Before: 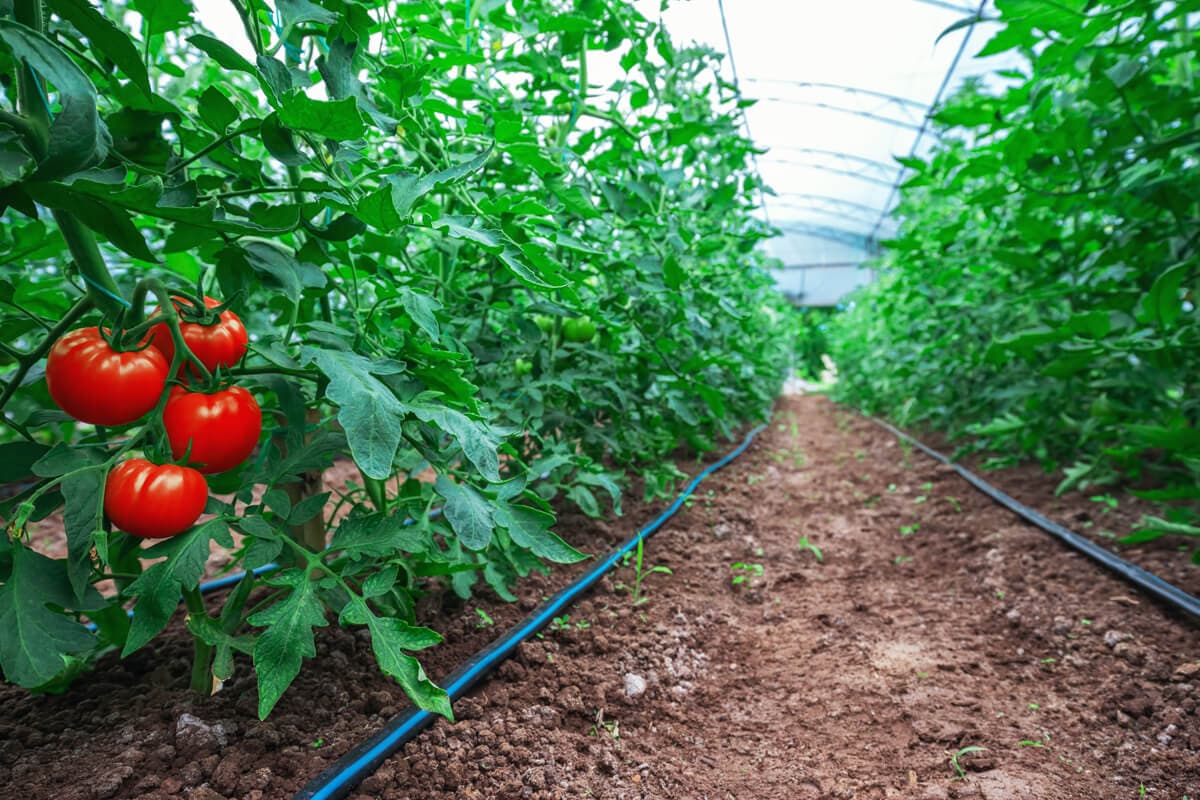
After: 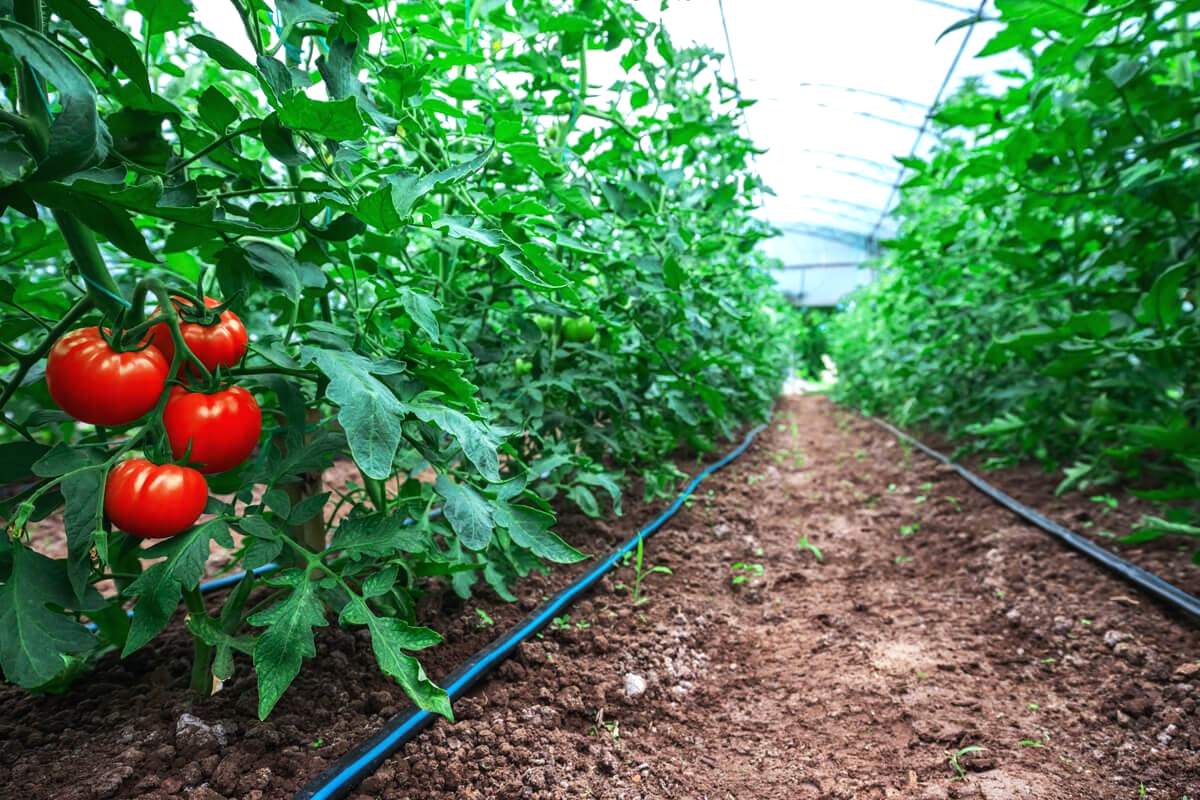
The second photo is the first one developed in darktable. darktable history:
tone equalizer: -8 EV -0.417 EV, -7 EV -0.389 EV, -6 EV -0.333 EV, -5 EV -0.222 EV, -3 EV 0.222 EV, -2 EV 0.333 EV, -1 EV 0.389 EV, +0 EV 0.417 EV, edges refinement/feathering 500, mask exposure compensation -1.57 EV, preserve details no
exposure: exposure -0.01 EV, compensate highlight preservation false
